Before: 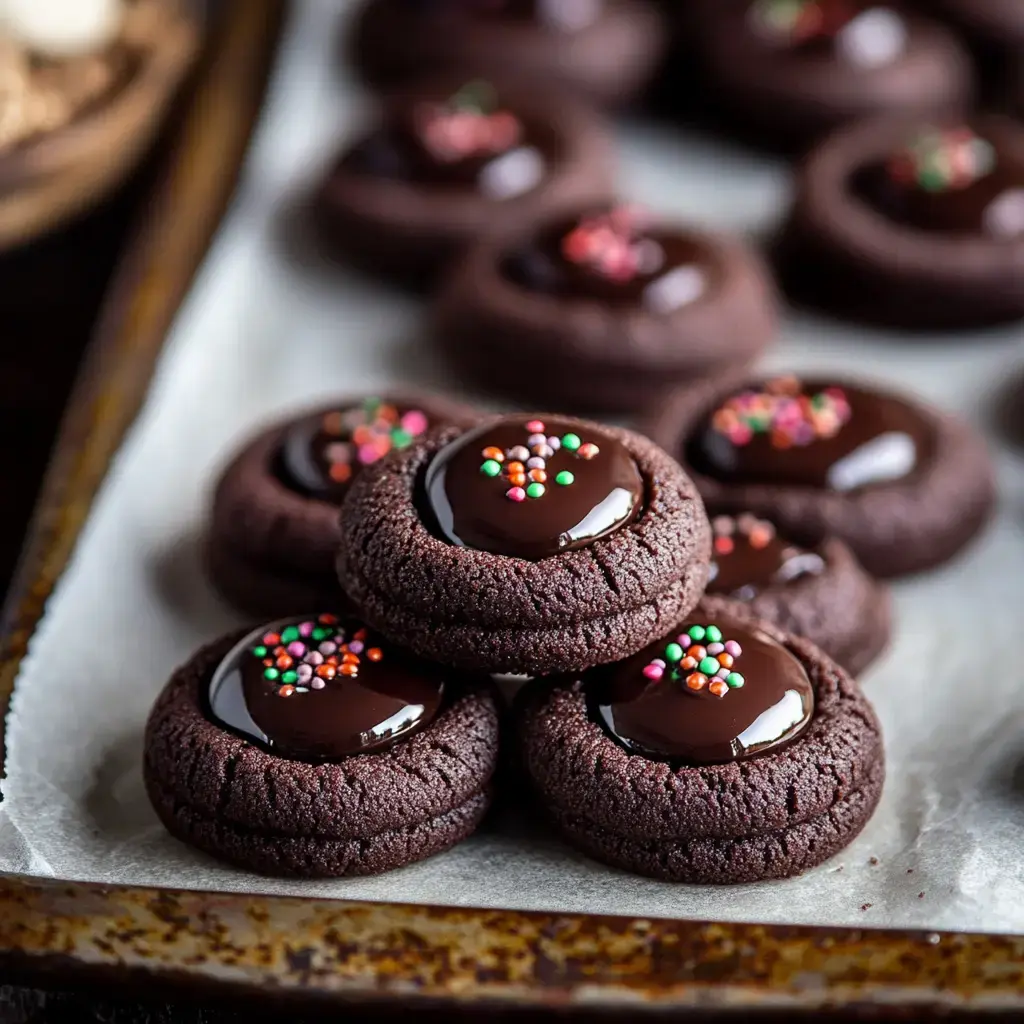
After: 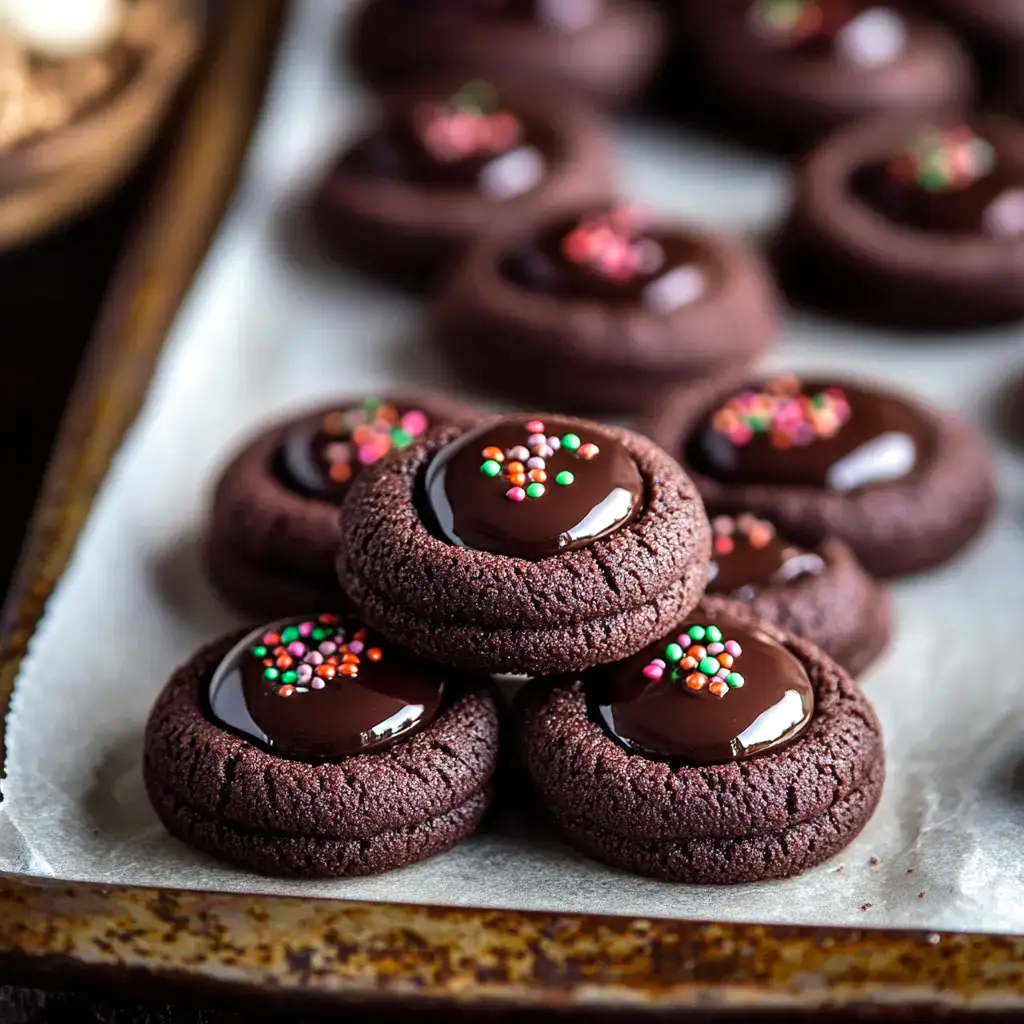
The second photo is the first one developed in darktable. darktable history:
velvia: on, module defaults
exposure: exposure 0.201 EV, compensate highlight preservation false
